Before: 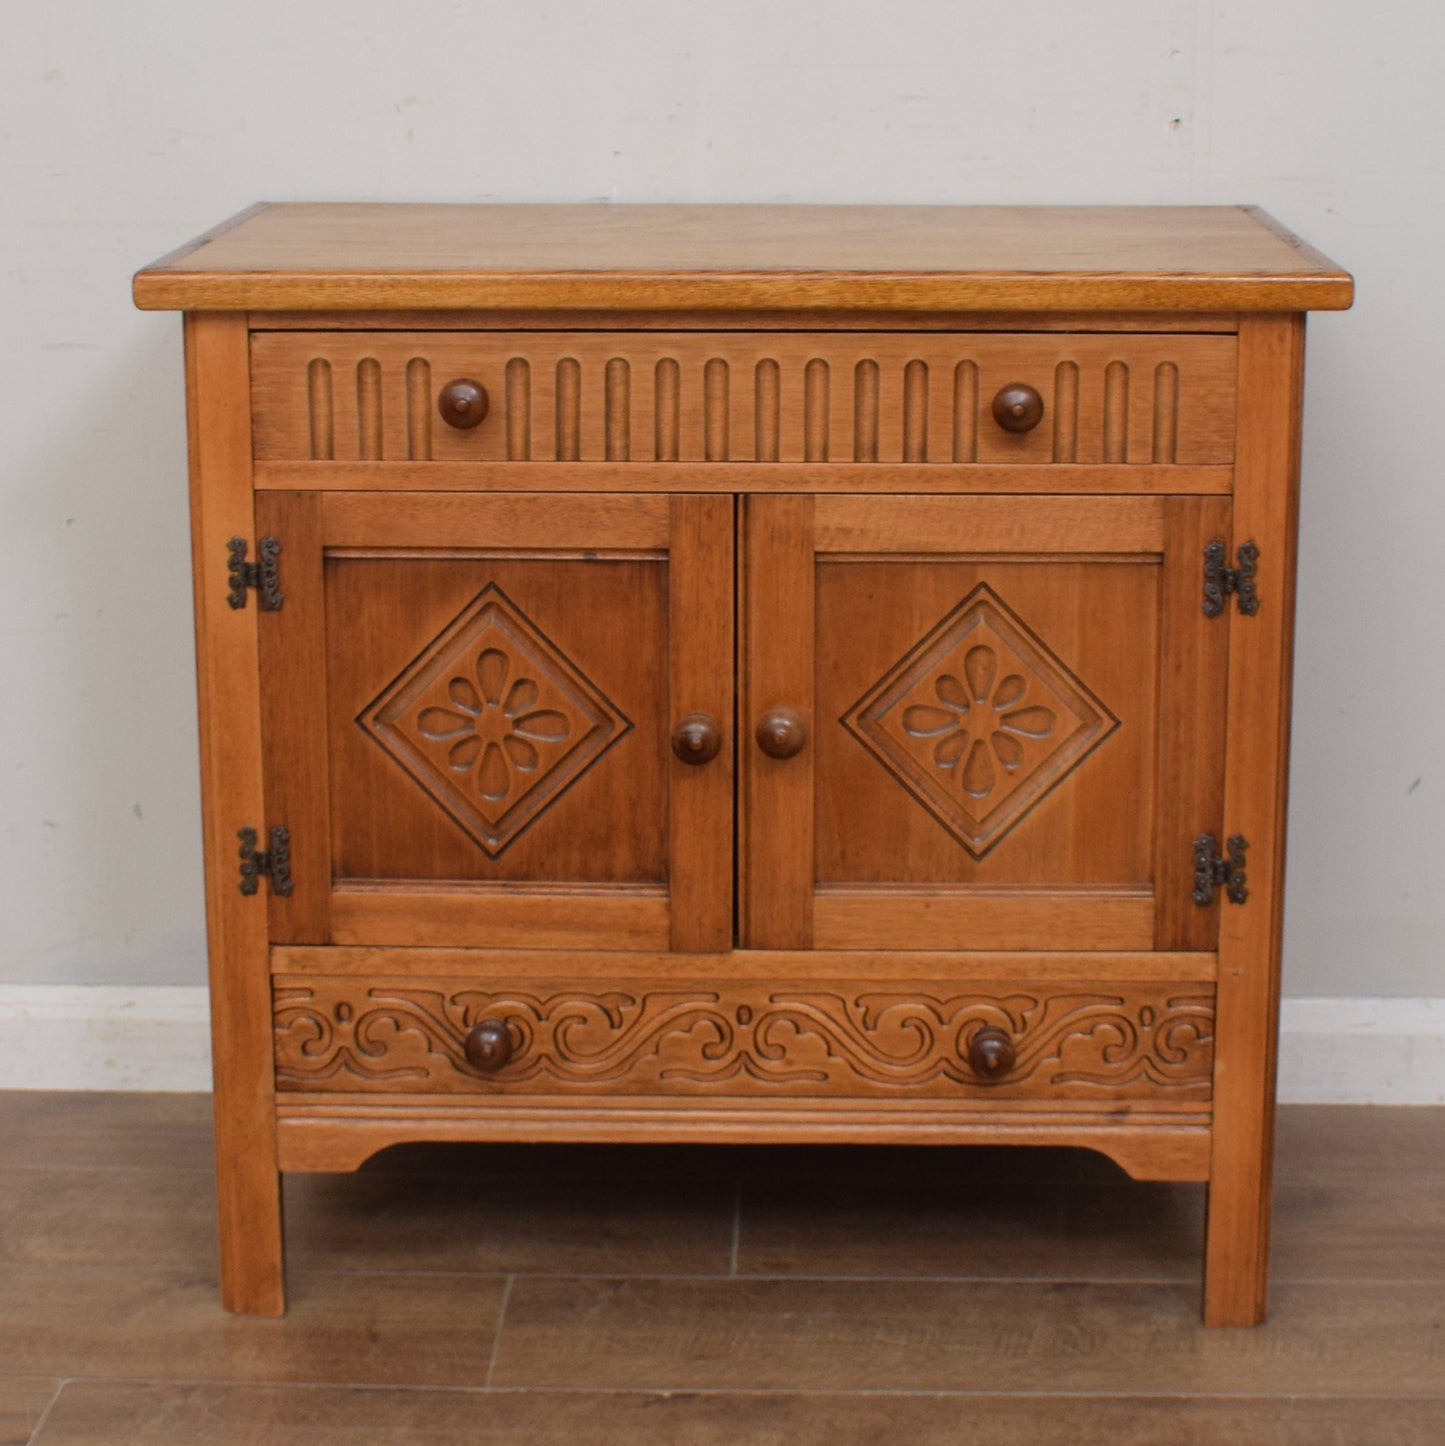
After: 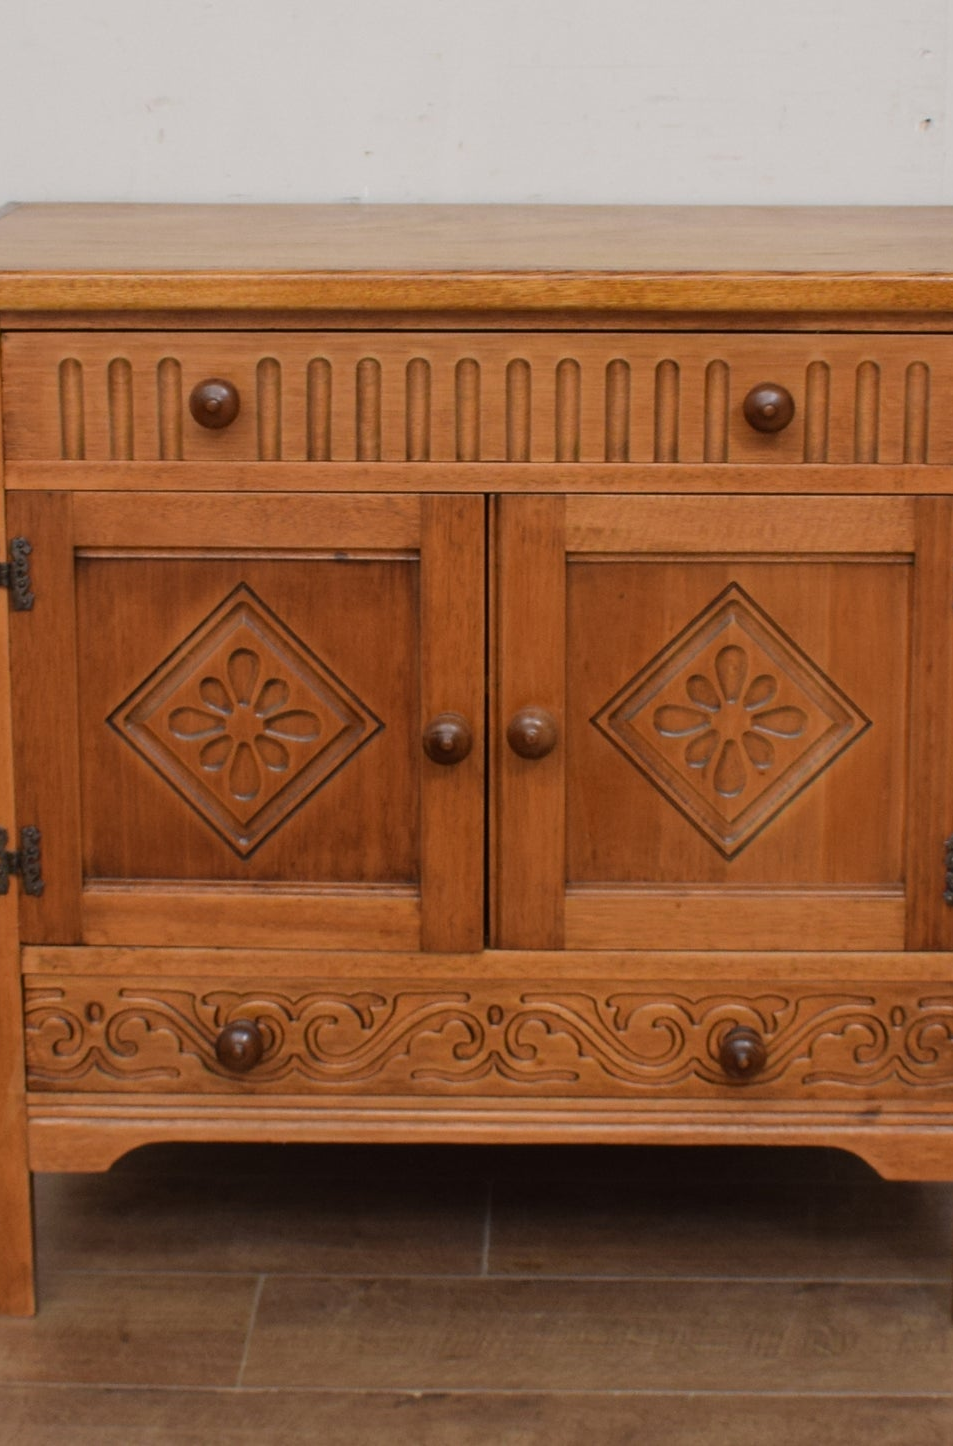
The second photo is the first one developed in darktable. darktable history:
crop: left 17.237%, right 16.742%
